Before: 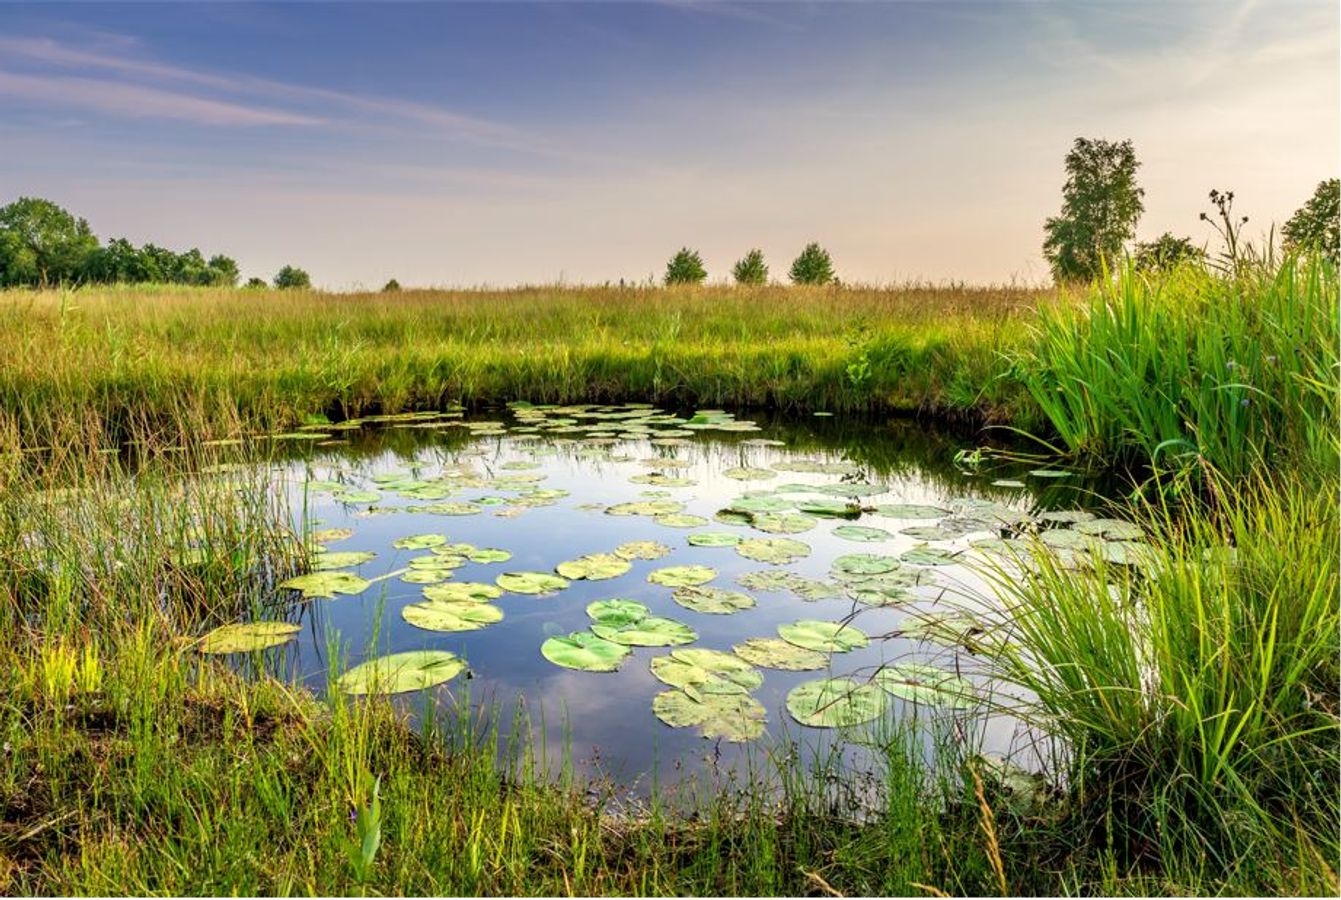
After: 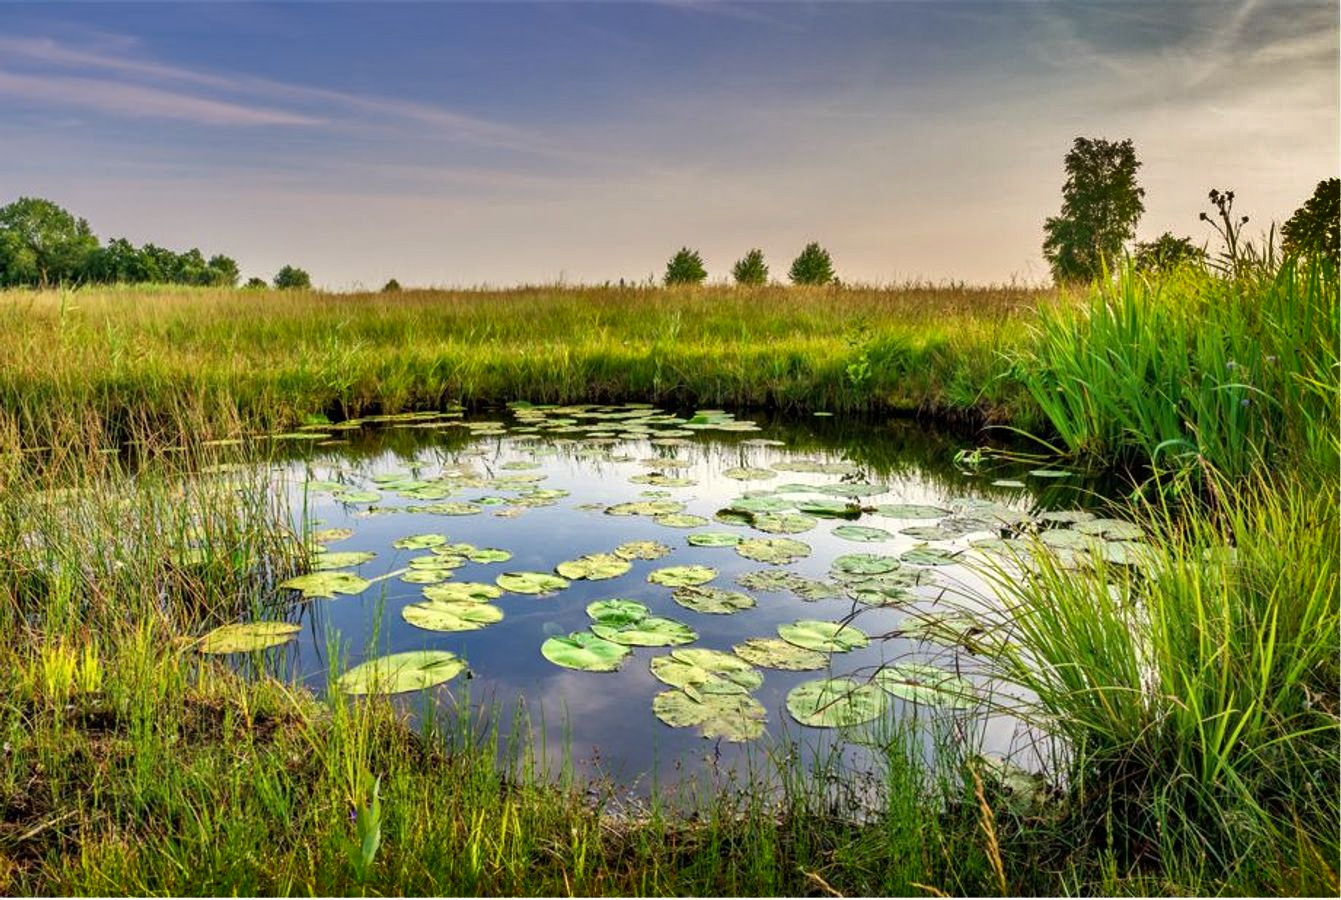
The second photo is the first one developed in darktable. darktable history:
shadows and highlights: shadows 20.88, highlights -80.87, soften with gaussian
